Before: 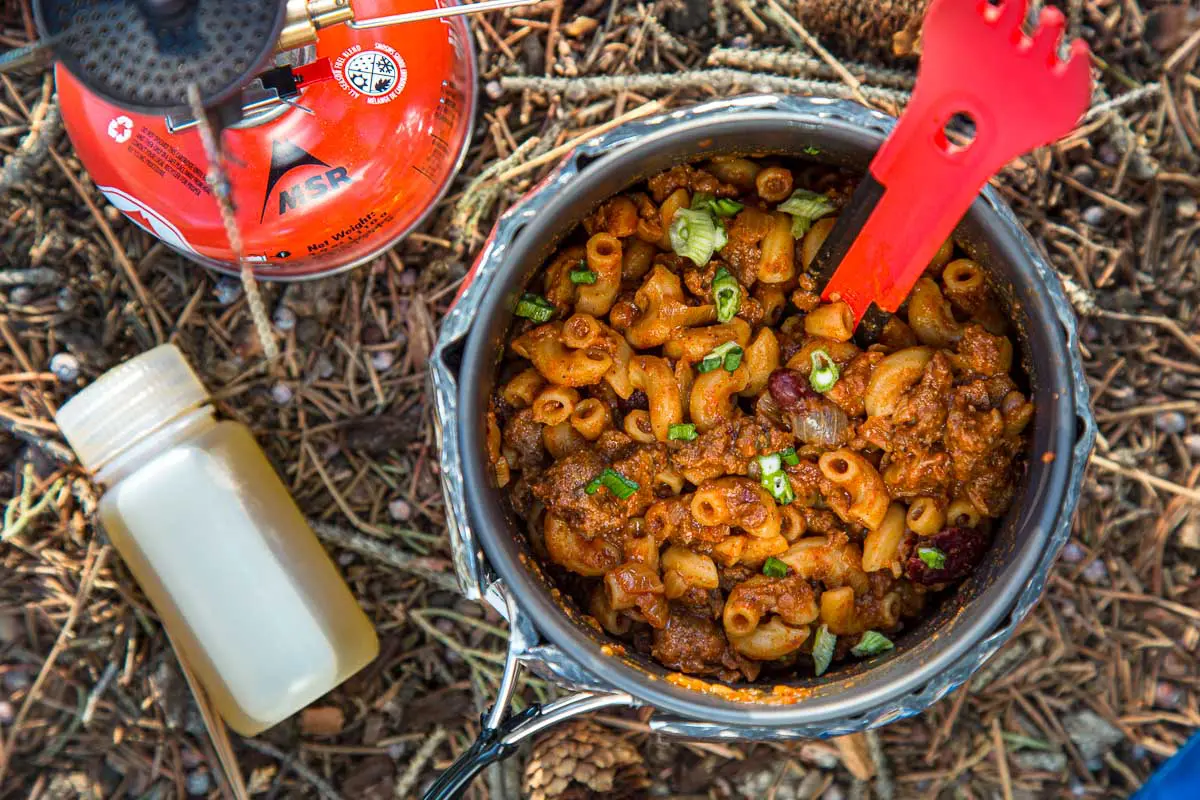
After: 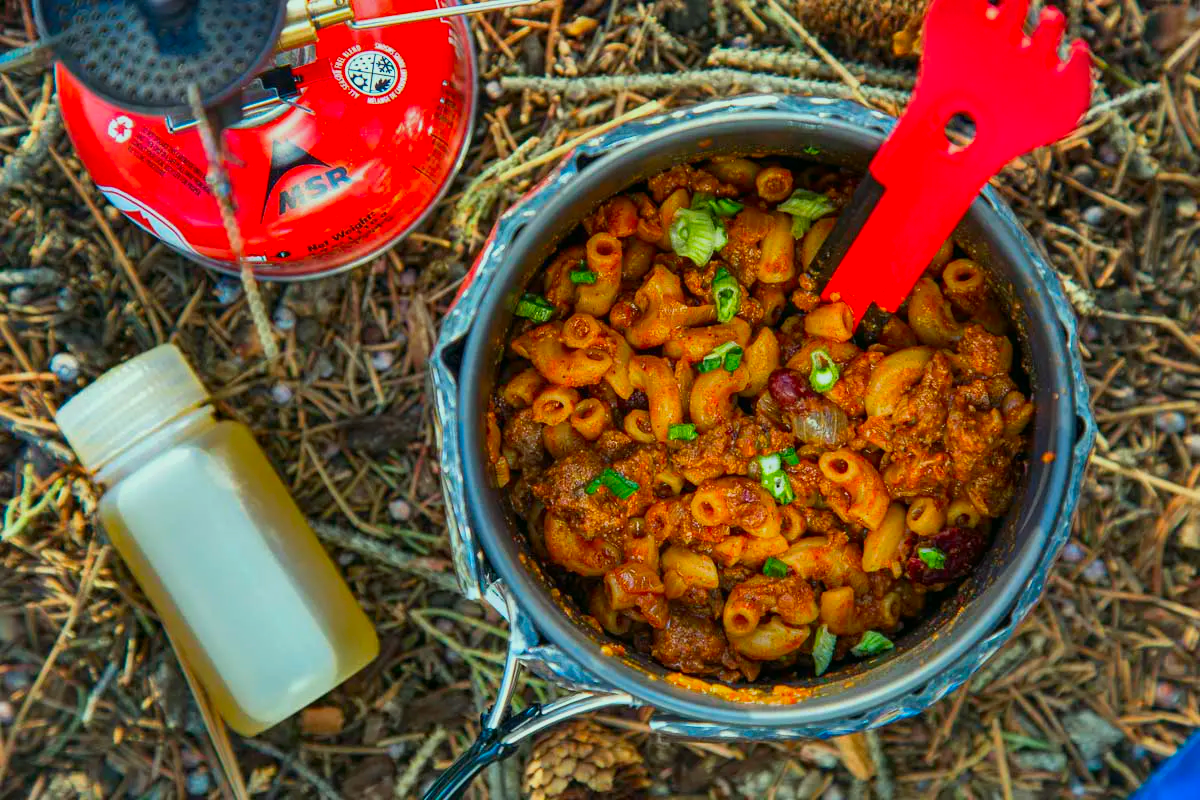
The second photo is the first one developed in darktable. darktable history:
color correction: highlights a* -7.66, highlights b* 1.17, shadows a* -3.69, saturation 1.44
shadows and highlights: shadows 79.68, white point adjustment -8.92, highlights -61.24, soften with gaussian
